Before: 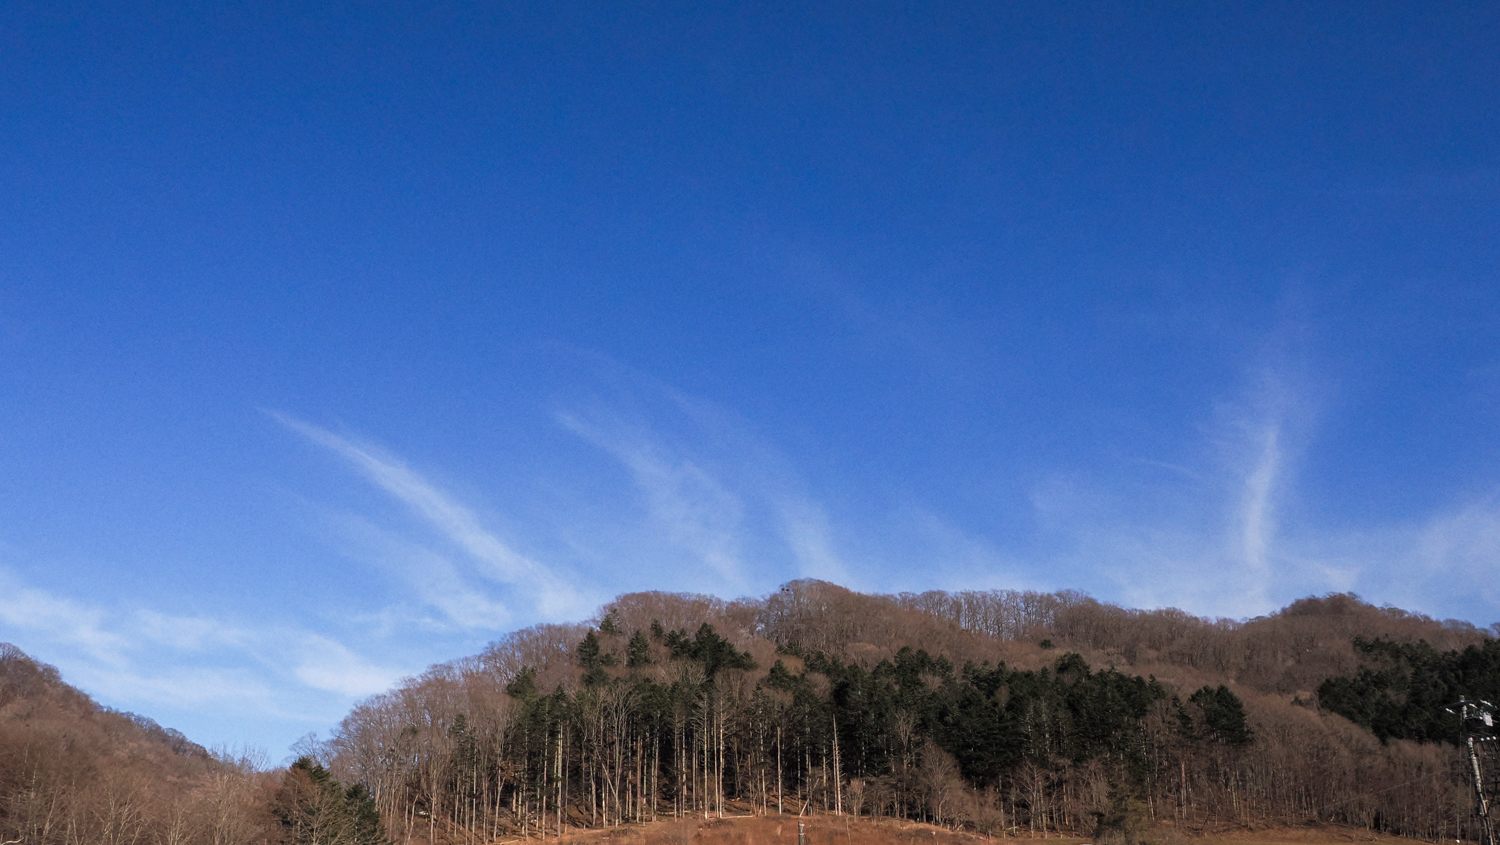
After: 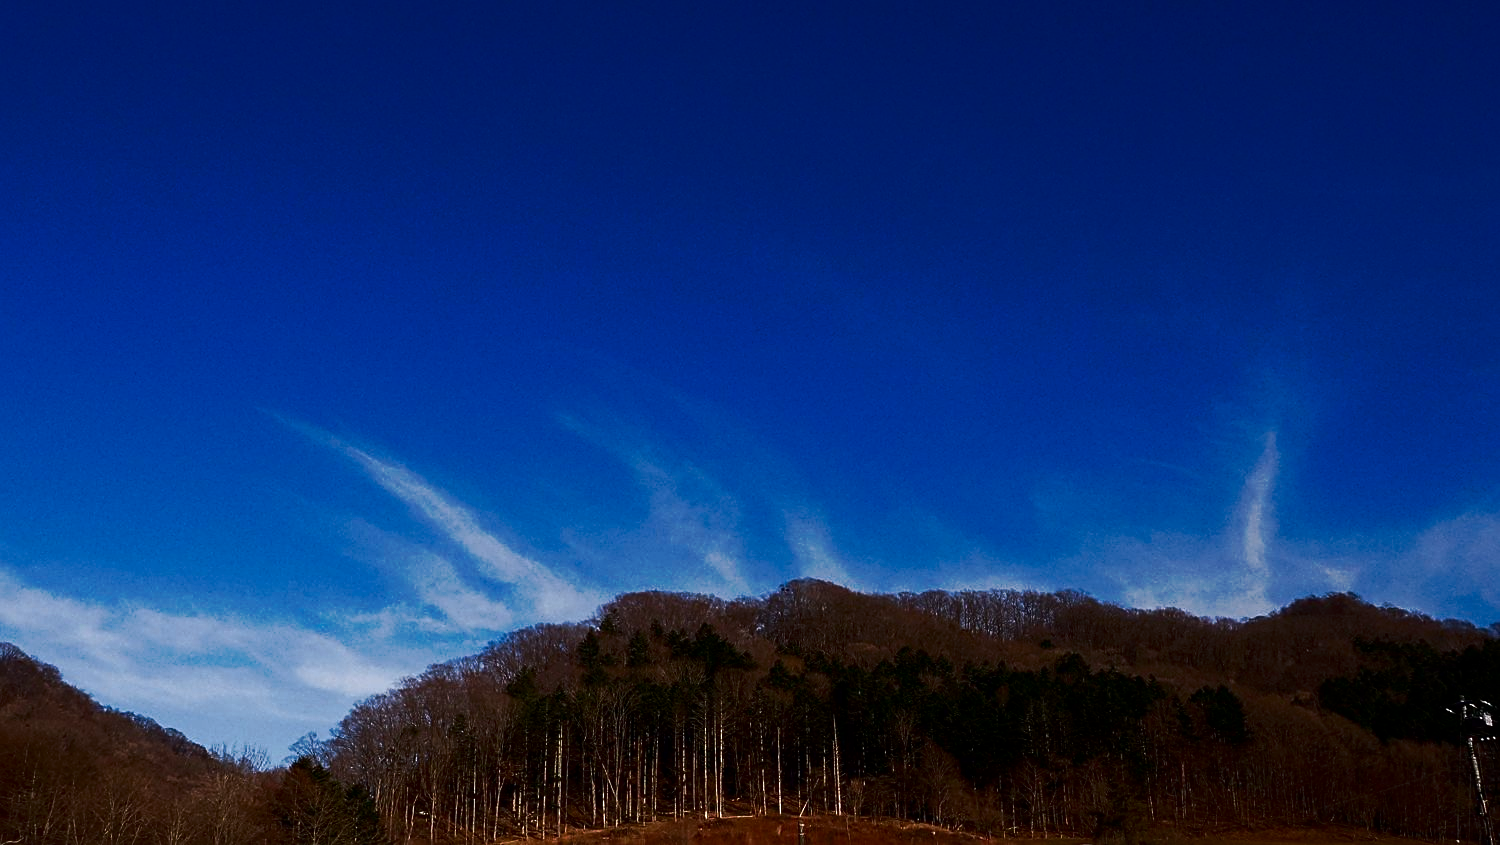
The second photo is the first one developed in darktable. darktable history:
contrast brightness saturation: contrast 0.09, brightness -0.59, saturation 0.17
sharpen: on, module defaults
tone curve: curves: ch0 [(0, 0) (0.003, 0.003) (0.011, 0.011) (0.025, 0.024) (0.044, 0.043) (0.069, 0.068) (0.1, 0.097) (0.136, 0.133) (0.177, 0.173) (0.224, 0.219) (0.277, 0.271) (0.335, 0.327) (0.399, 0.39) (0.468, 0.457) (0.543, 0.582) (0.623, 0.655) (0.709, 0.734) (0.801, 0.817) (0.898, 0.906) (1, 1)], preserve colors none
